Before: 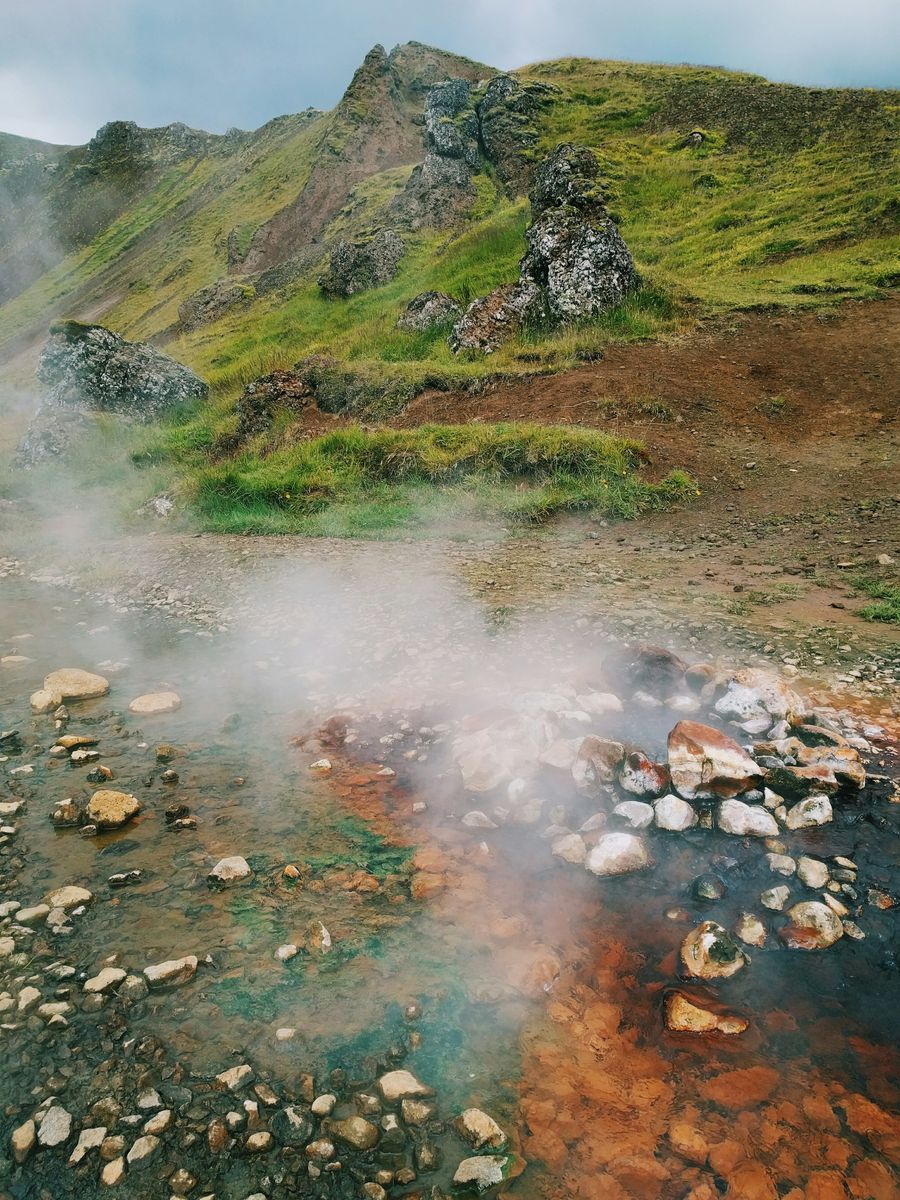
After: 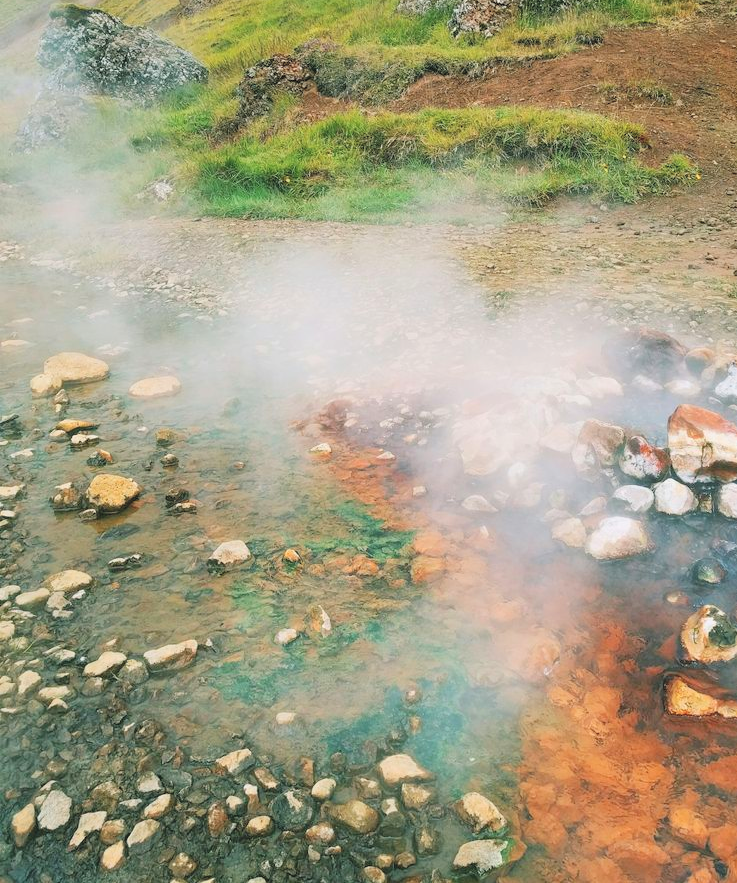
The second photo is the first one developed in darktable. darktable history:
contrast brightness saturation: contrast 0.096, brightness 0.301, saturation 0.14
crop: top 26.394%, right 18.008%
